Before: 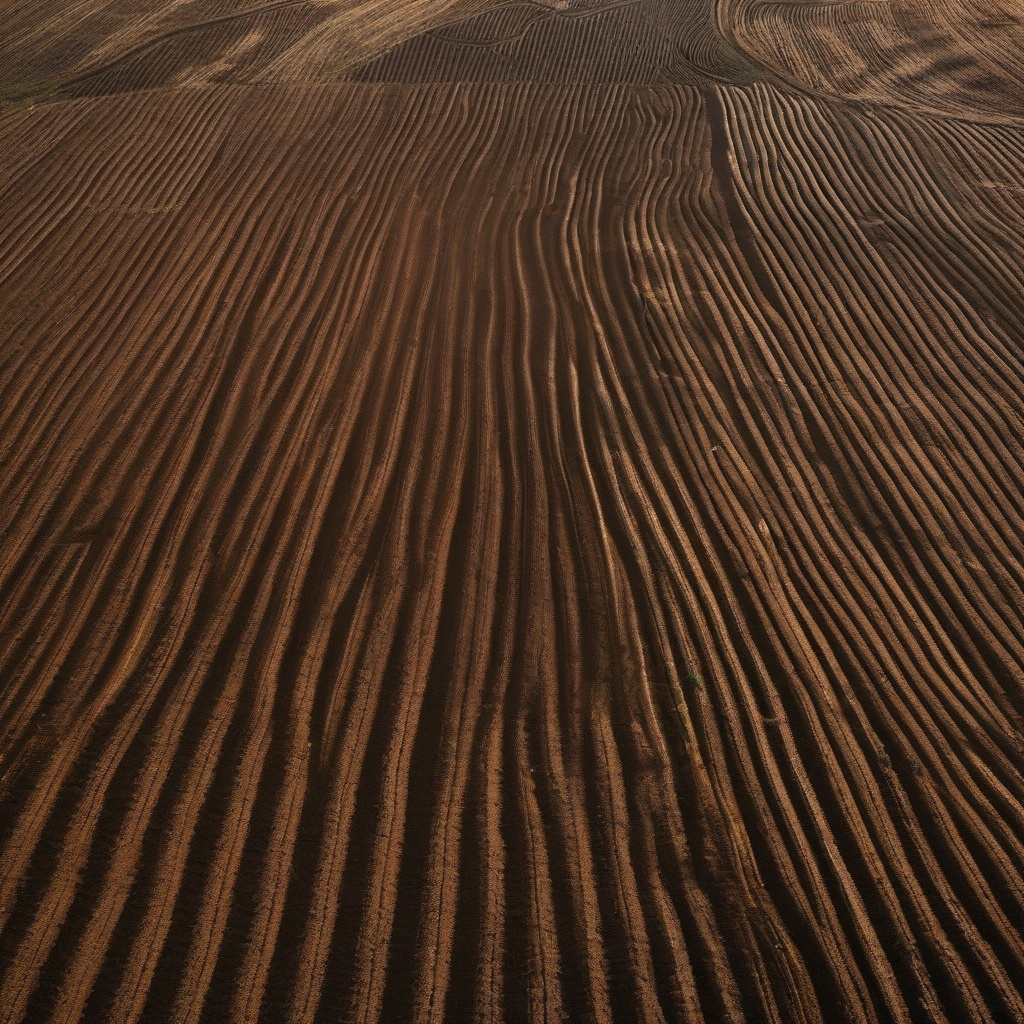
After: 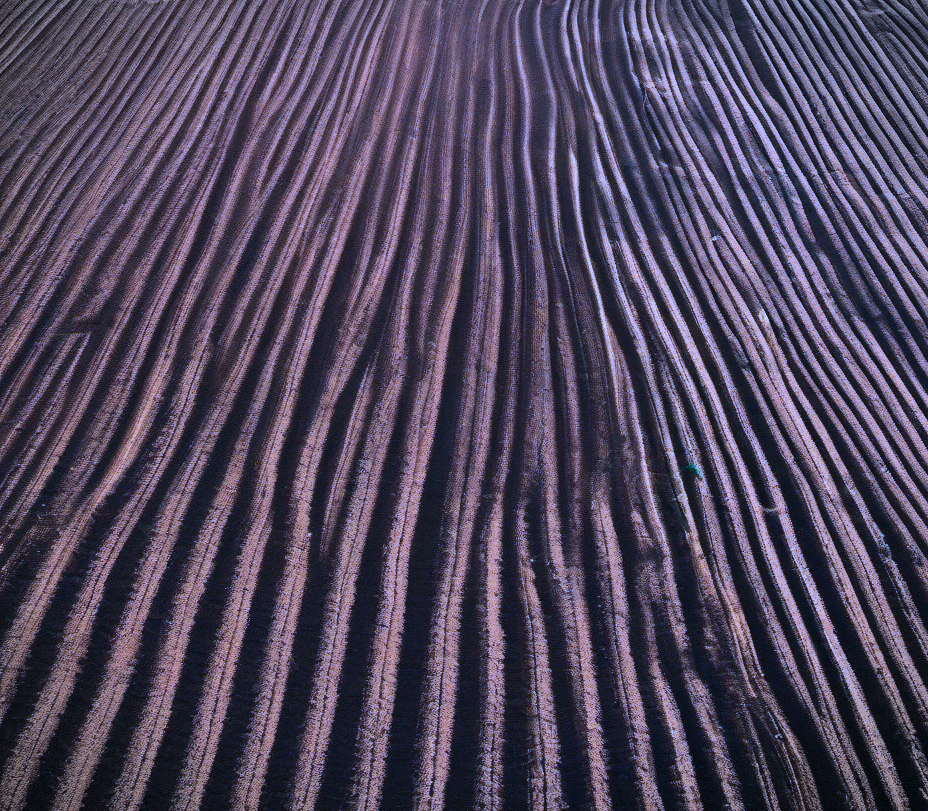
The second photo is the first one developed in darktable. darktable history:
vignetting: fall-off start 97.23%, width/height ratio 1.184
tone equalizer: -7 EV 0.157 EV, -6 EV 0.598 EV, -5 EV 1.13 EV, -4 EV 1.32 EV, -3 EV 1.15 EV, -2 EV 0.6 EV, -1 EV 0.16 EV, edges refinement/feathering 500, mask exposure compensation -1.57 EV, preserve details no
base curve: preserve colors none
shadows and highlights: shadows 36.41, highlights -27.53, soften with gaussian
color zones: curves: ch1 [(0.25, 0.5) (0.747, 0.71)]
color calibration: illuminant custom, x 0.46, y 0.428, temperature 2611.28 K, gamut compression 3
haze removal: compatibility mode true, adaptive false
crop: top 20.511%, right 9.334%, bottom 0.289%
